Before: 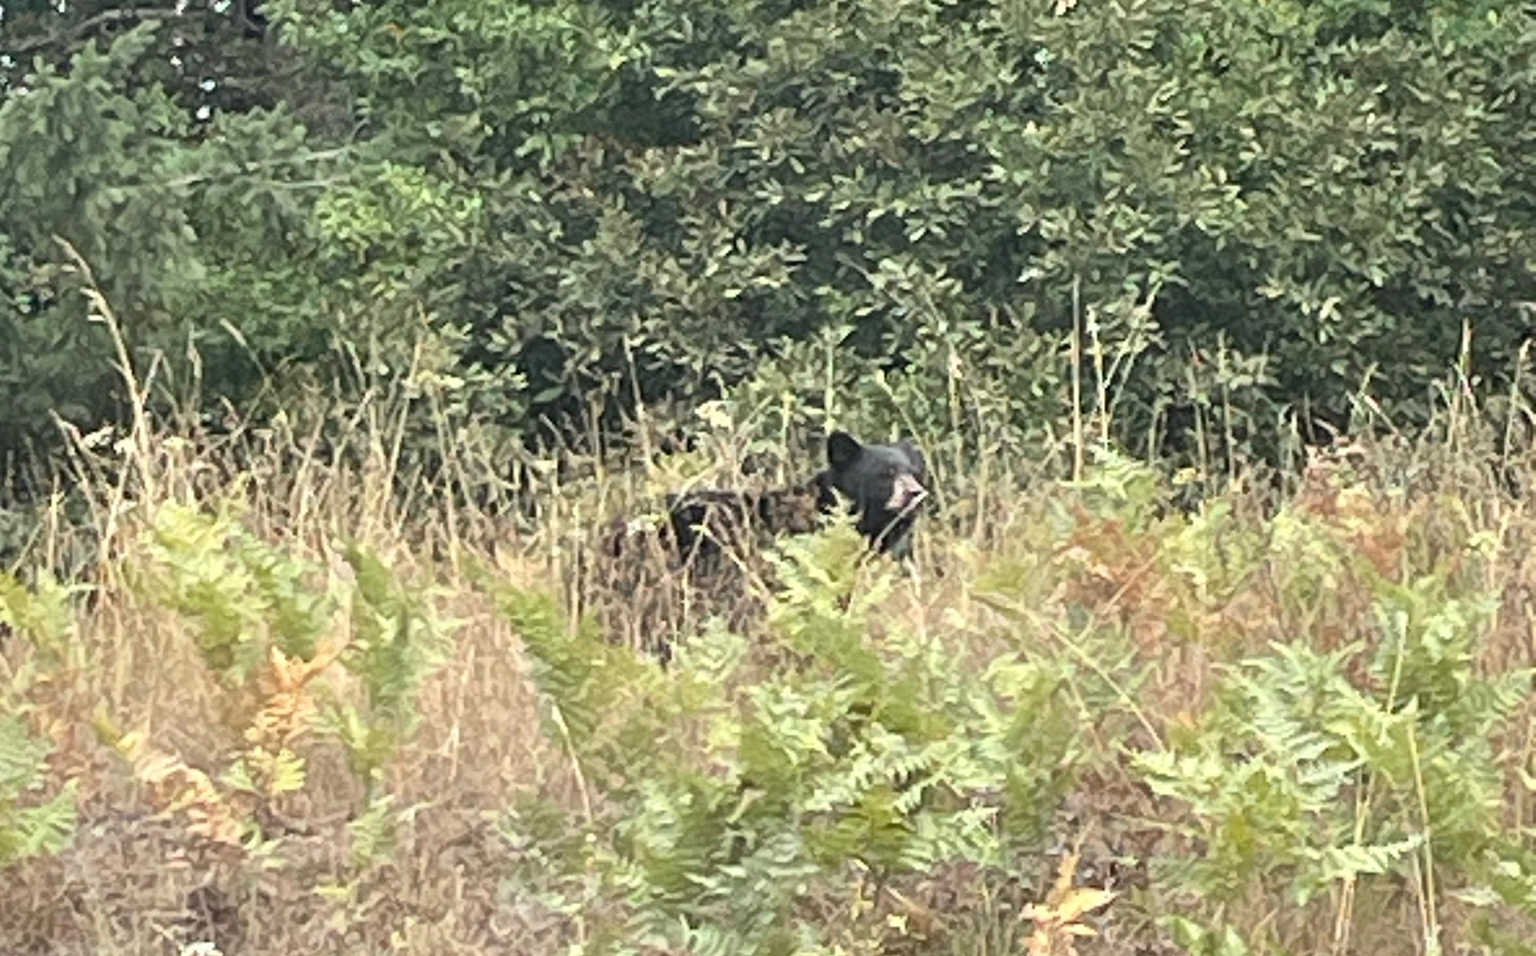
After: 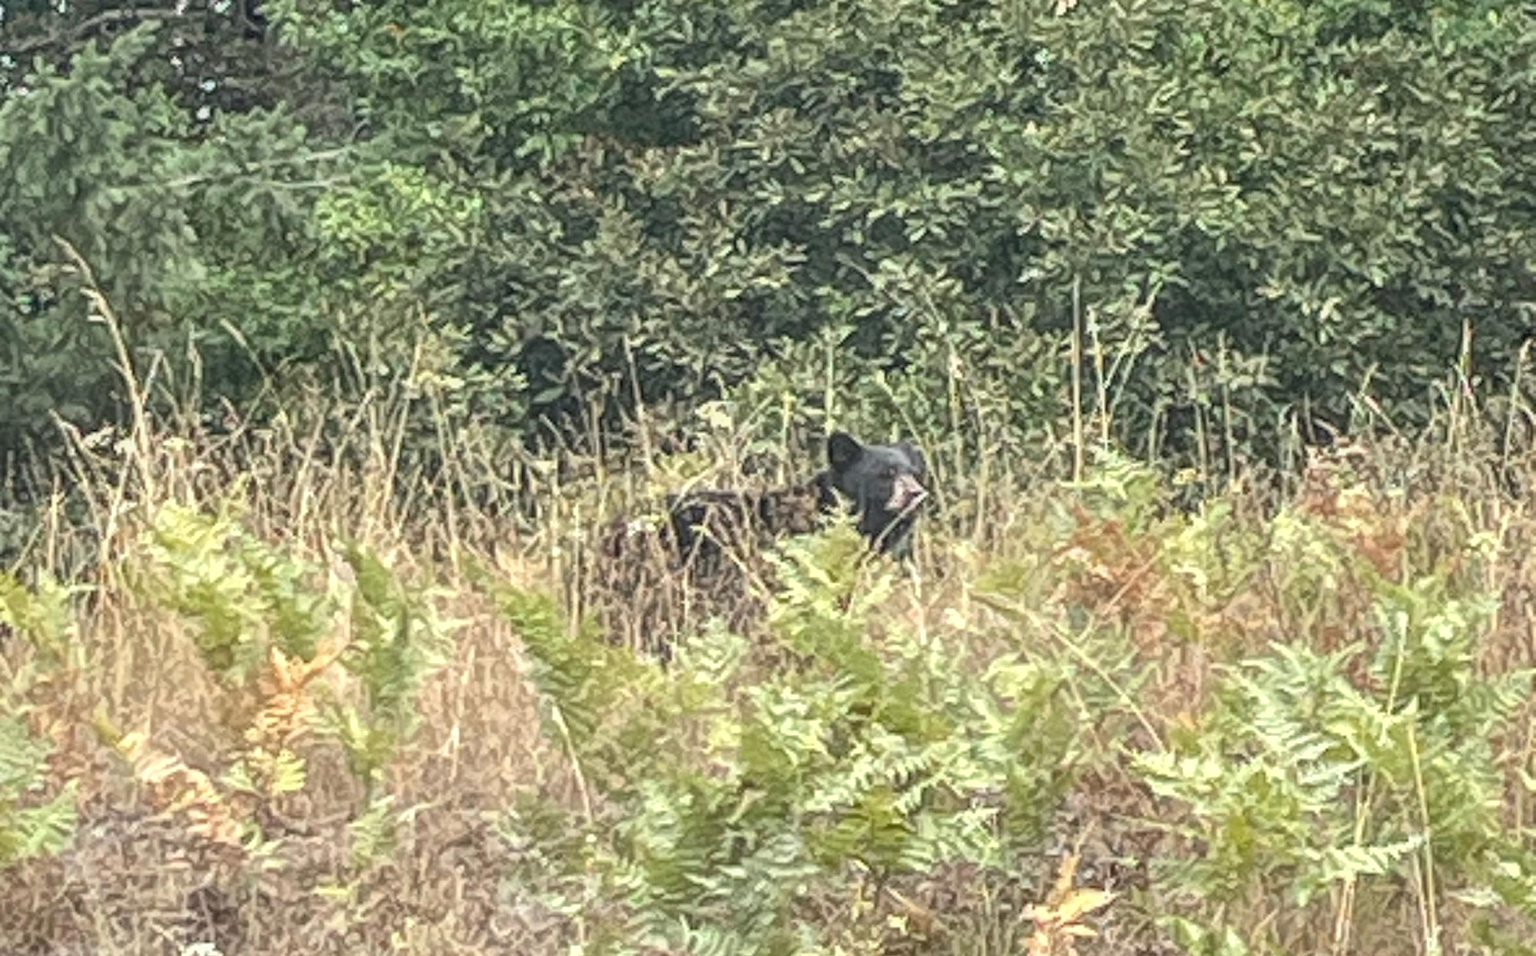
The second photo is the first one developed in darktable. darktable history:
local contrast: highlights 66%, shadows 34%, detail 166%, midtone range 0.2
